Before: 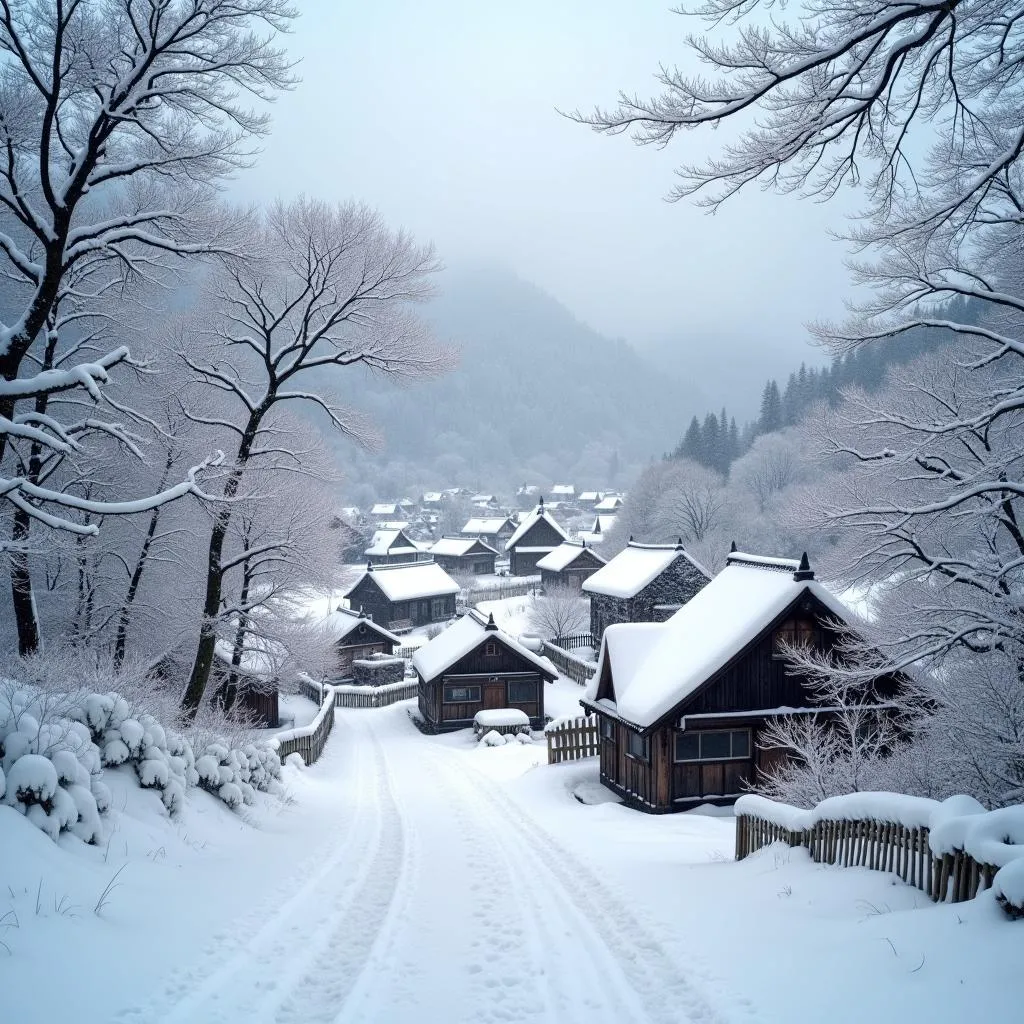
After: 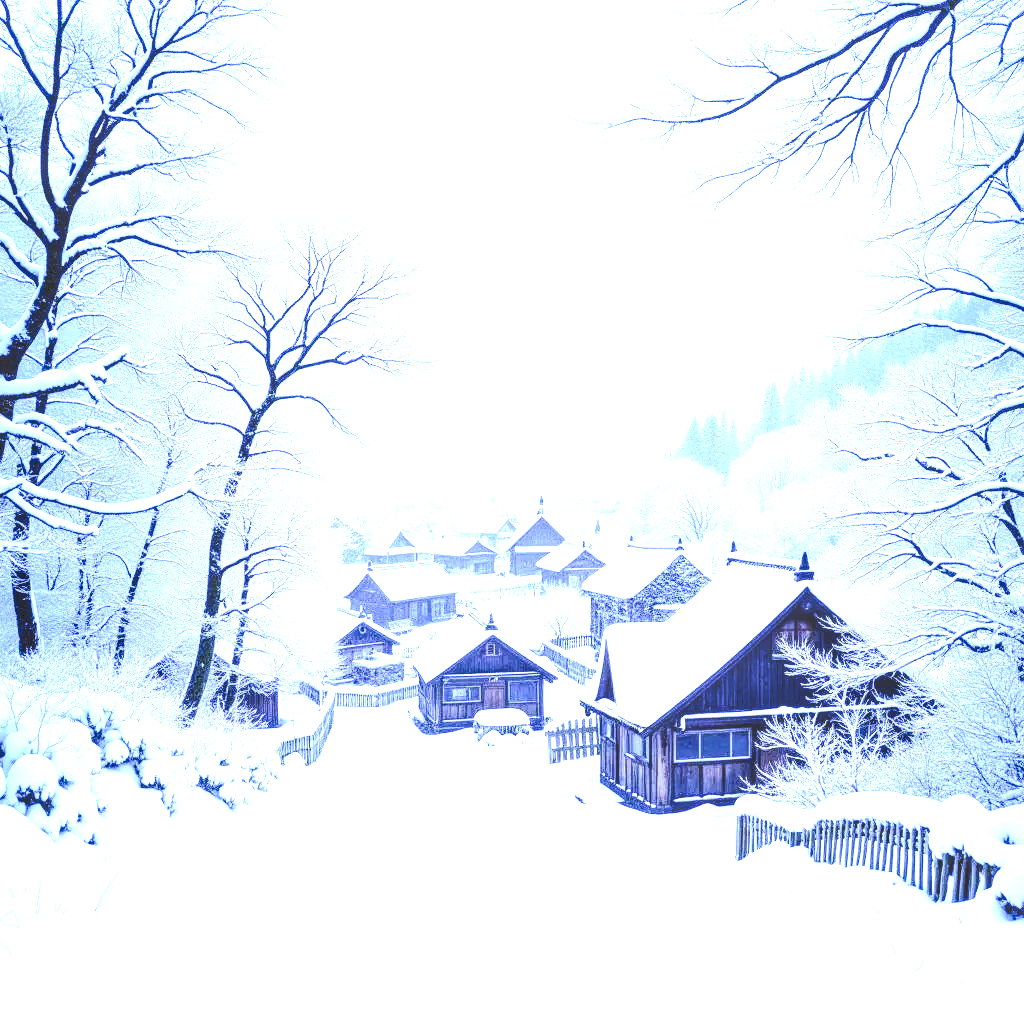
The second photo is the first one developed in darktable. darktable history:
local contrast: on, module defaults
white balance: red 0.766, blue 1.537
tone curve: curves: ch0 [(0, 0) (0.003, 0.077) (0.011, 0.078) (0.025, 0.078) (0.044, 0.08) (0.069, 0.088) (0.1, 0.102) (0.136, 0.12) (0.177, 0.148) (0.224, 0.191) (0.277, 0.261) (0.335, 0.335) (0.399, 0.419) (0.468, 0.522) (0.543, 0.611) (0.623, 0.702) (0.709, 0.779) (0.801, 0.855) (0.898, 0.918) (1, 1)], preserve colors none
exposure: exposure 2.25 EV, compensate highlight preservation false
